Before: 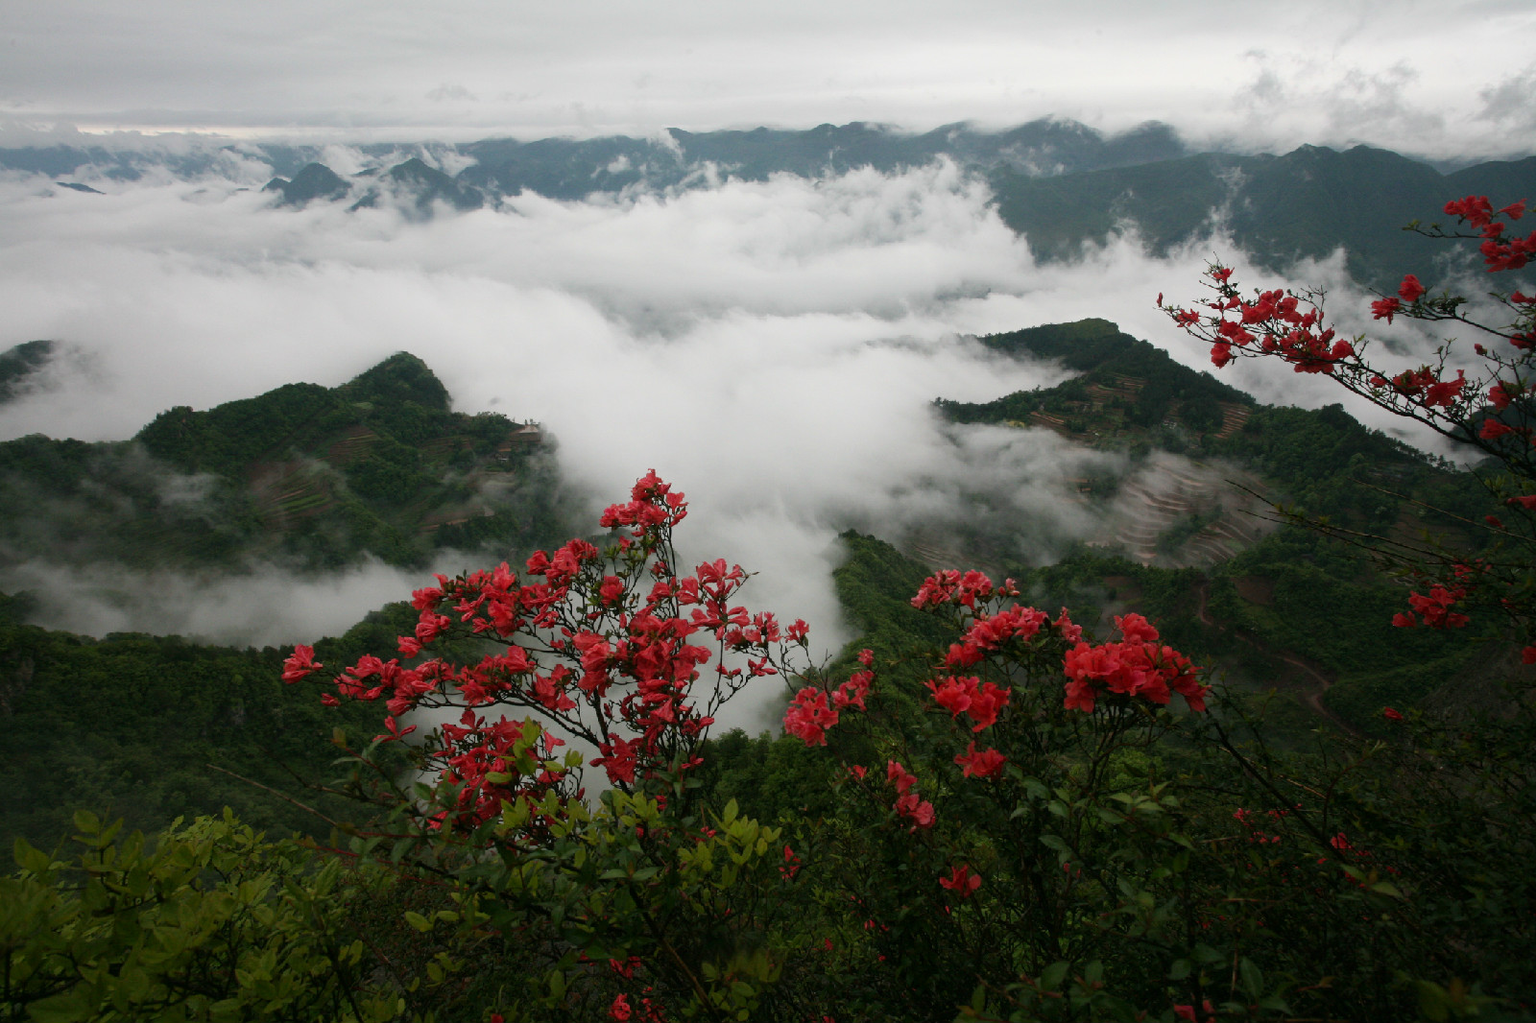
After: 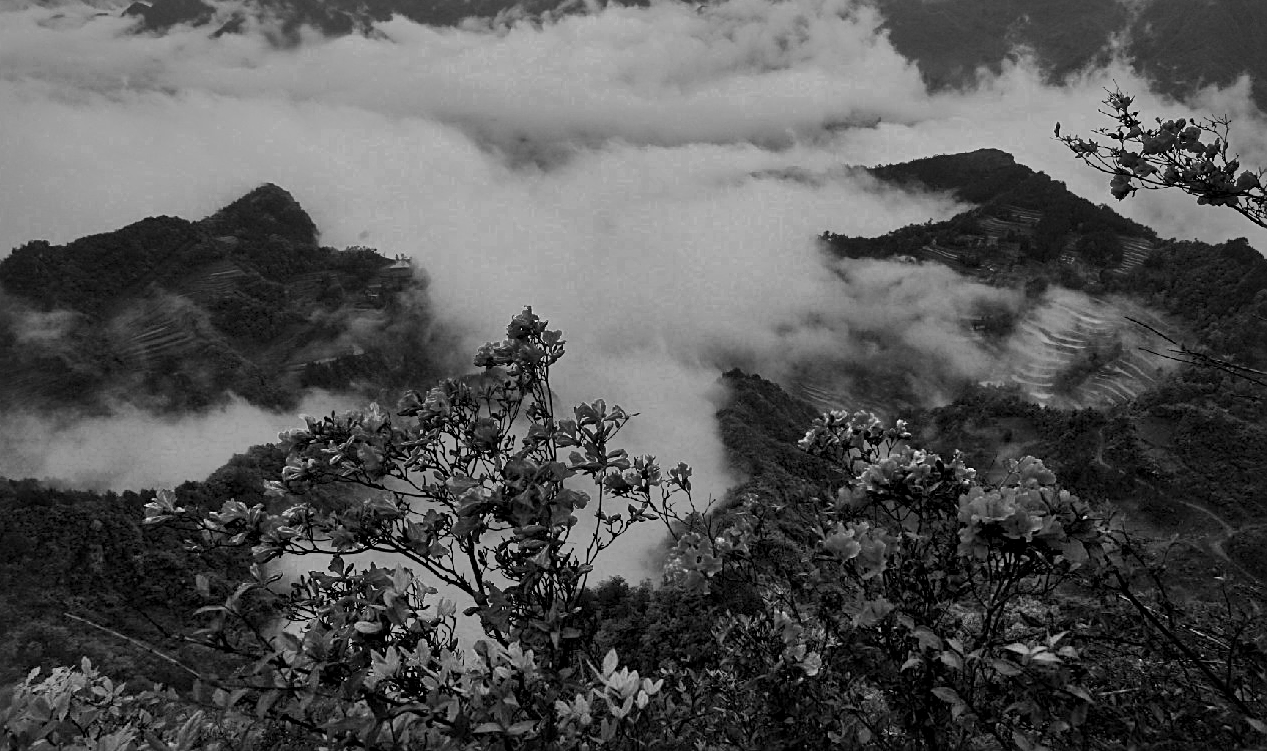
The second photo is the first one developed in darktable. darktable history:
color correction: highlights a* -9.85, highlights b* -21.96
crop: left 9.498%, top 17.18%, right 11.273%, bottom 12.309%
shadows and highlights: highlights color adjustment 56.74%, soften with gaussian
color balance rgb: perceptual saturation grading › global saturation 20%, perceptual saturation grading › highlights -14.451%, perceptual saturation grading › shadows 49.766%, global vibrance 20%
contrast brightness saturation: contrast 0.076, saturation 0.205
color zones: curves: ch0 [(0.002, 0.593) (0.143, 0.417) (0.285, 0.541) (0.455, 0.289) (0.608, 0.327) (0.727, 0.283) (0.869, 0.571) (1, 0.603)]; ch1 [(0, 0) (0.143, 0) (0.286, 0) (0.429, 0) (0.571, 0) (0.714, 0) (0.857, 0)], mix 29.91%
local contrast: mode bilateral grid, contrast 25, coarseness 61, detail 152%, midtone range 0.2
sharpen: on, module defaults
